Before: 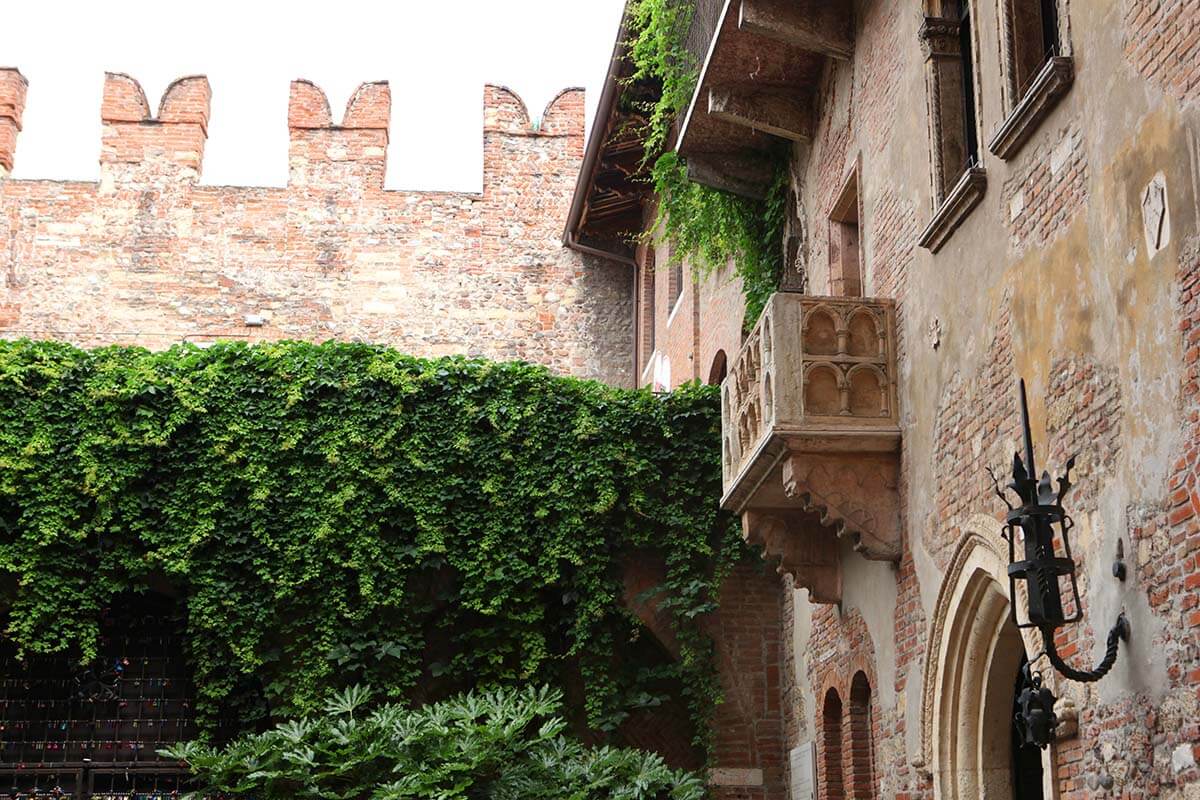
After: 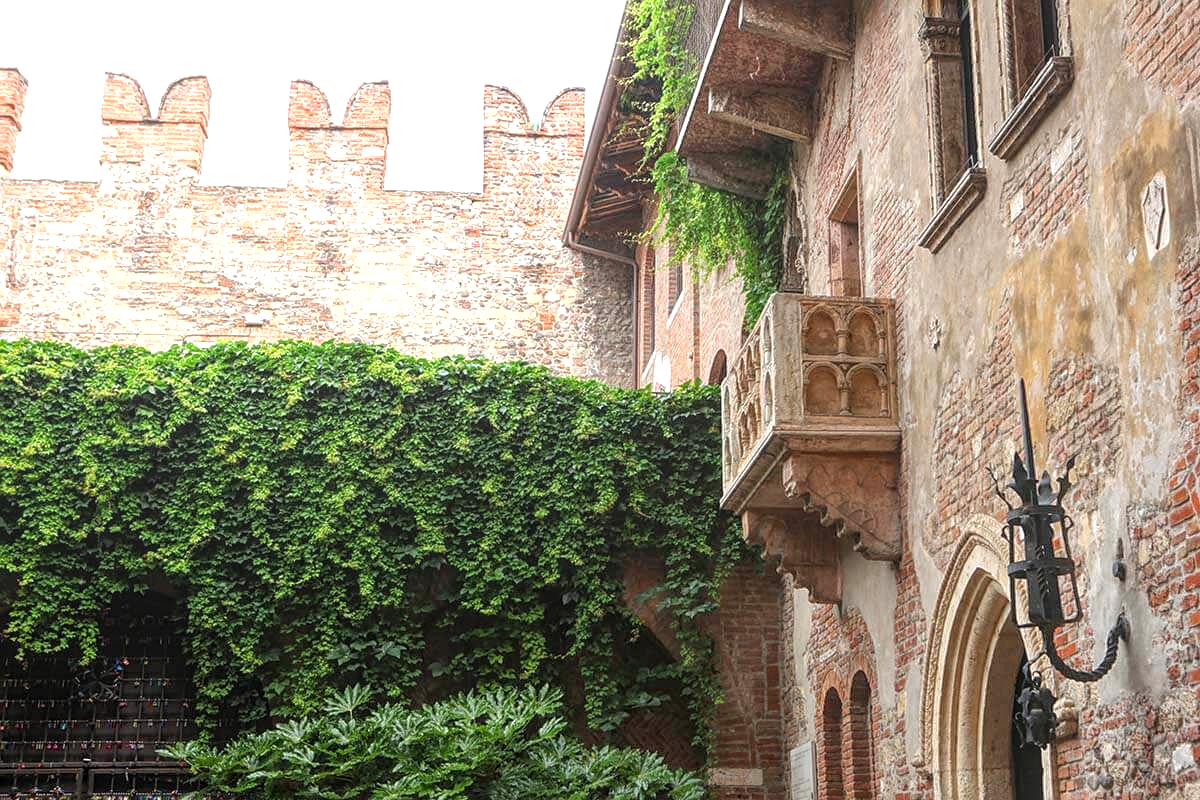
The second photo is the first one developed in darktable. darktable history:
local contrast: highlights 67%, shadows 33%, detail 167%, midtone range 0.2
sharpen: amount 0.209
exposure: black level correction 0.001, exposure 0.498 EV, compensate exposure bias true, compensate highlight preservation false
